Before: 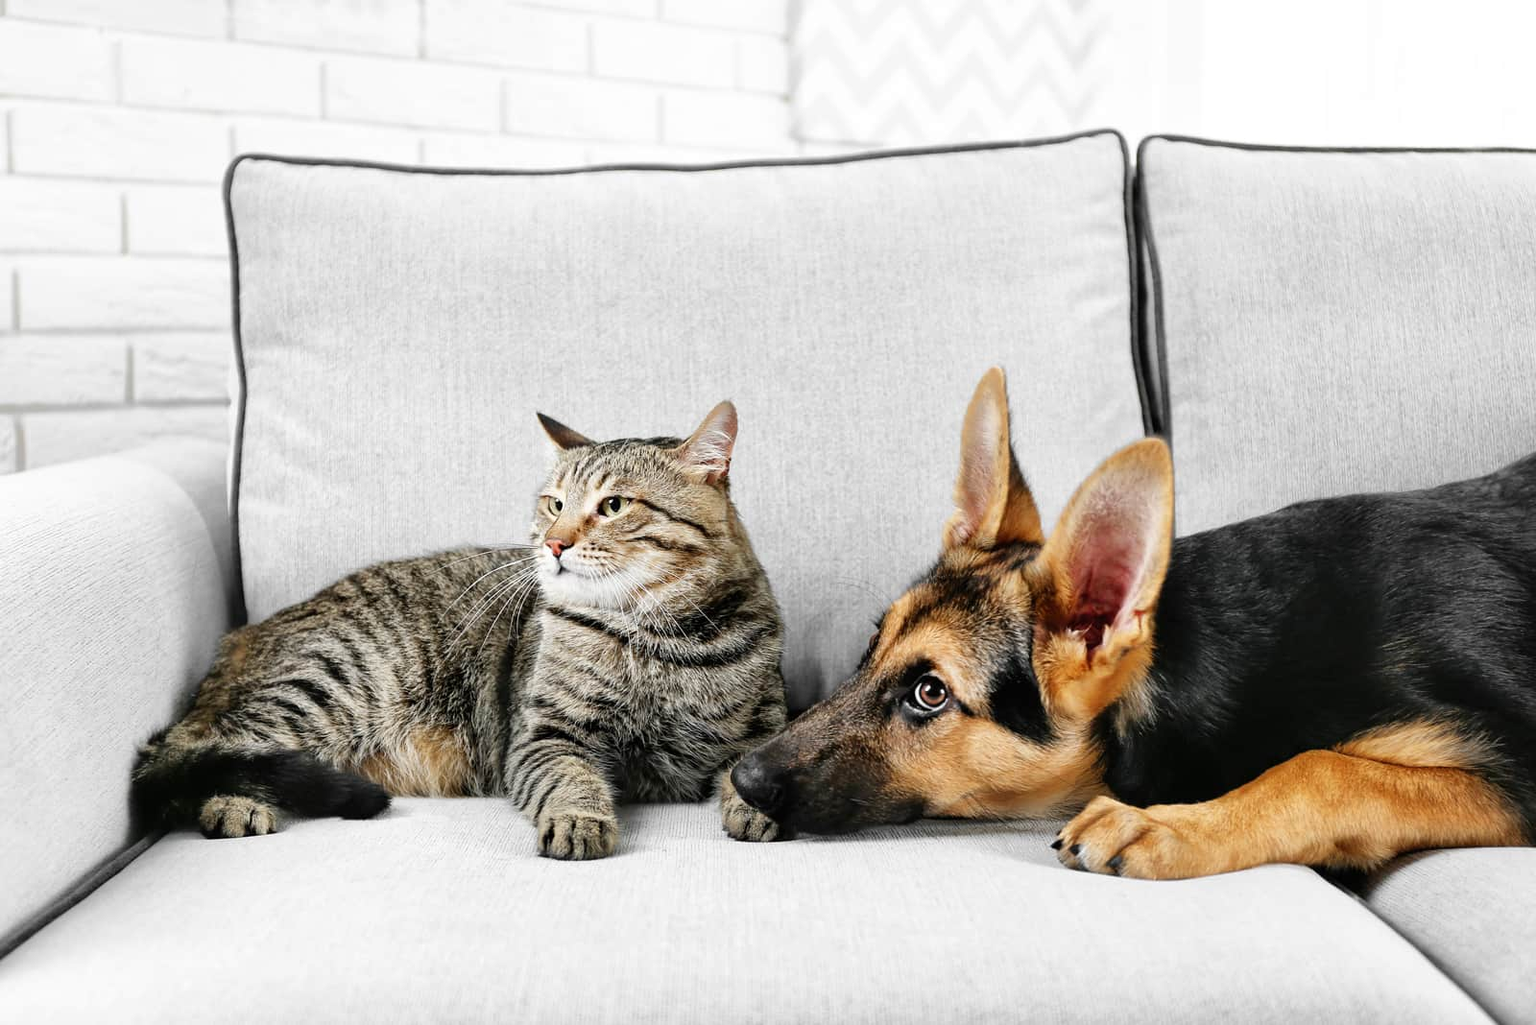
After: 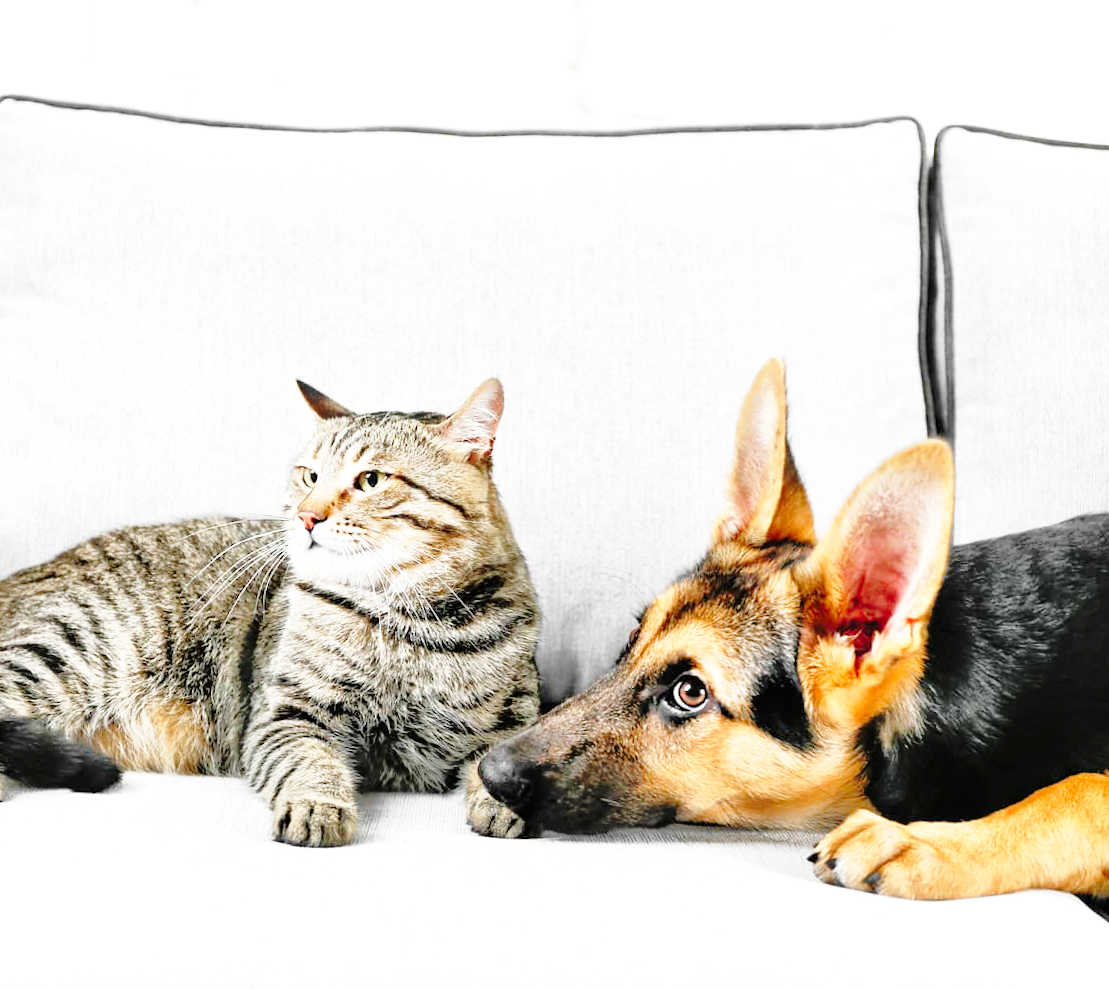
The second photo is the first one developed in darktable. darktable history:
exposure: exposure 0.202 EV, compensate highlight preservation false
crop and rotate: angle -3.04°, left 14.241%, top 0.027%, right 11.011%, bottom 0.091%
tone equalizer: -7 EV 0.152 EV, -6 EV 0.592 EV, -5 EV 1.11 EV, -4 EV 1.37 EV, -3 EV 1.16 EV, -2 EV 0.6 EV, -1 EV 0.161 EV
base curve: curves: ch0 [(0, 0) (0.036, 0.037) (0.121, 0.228) (0.46, 0.76) (0.859, 0.983) (1, 1)], preserve colors none
